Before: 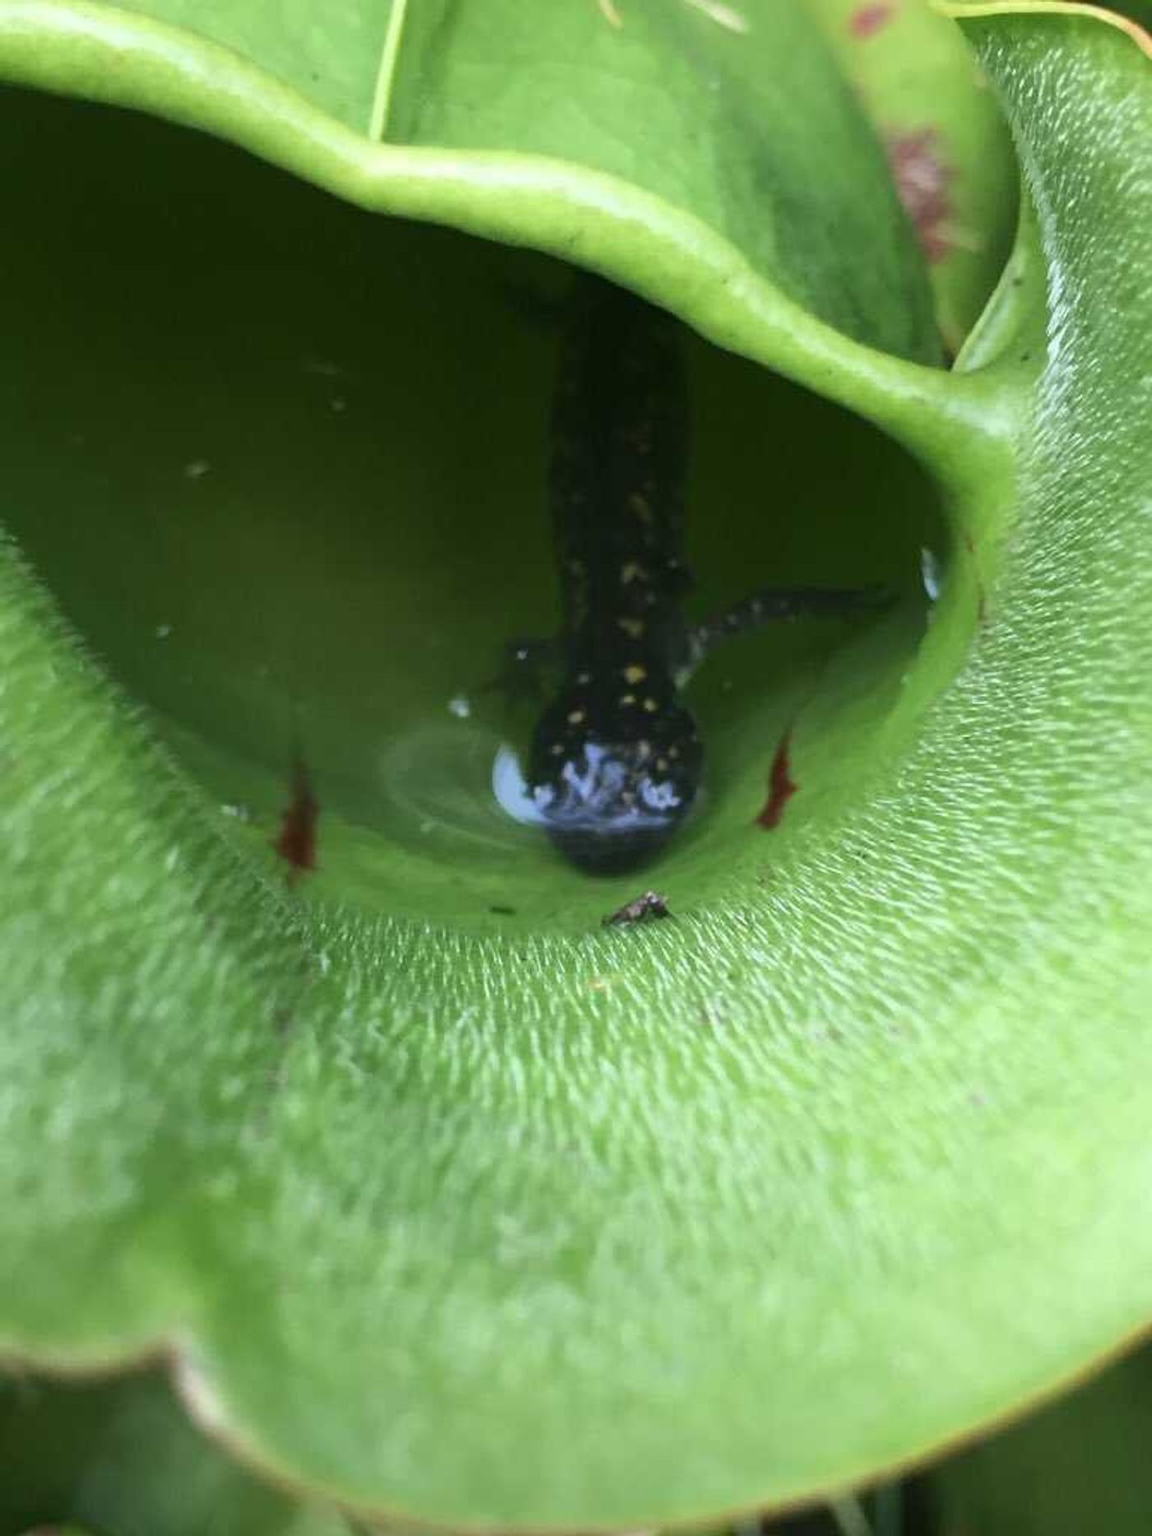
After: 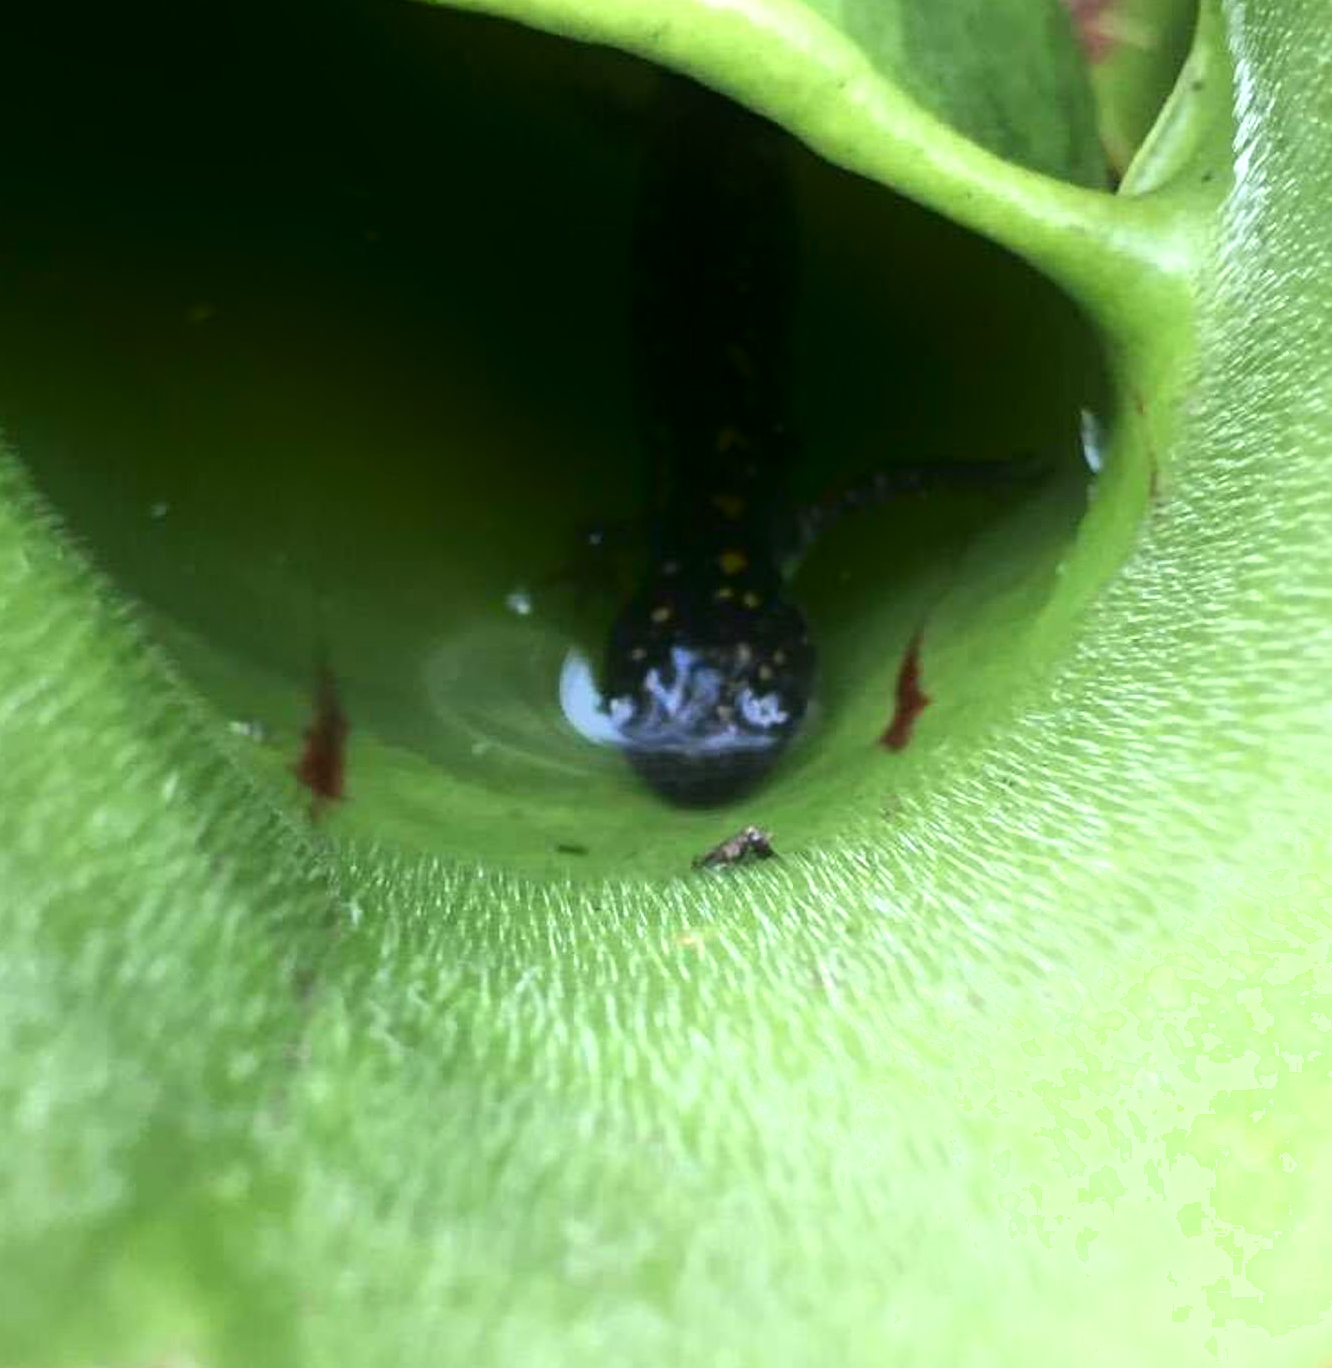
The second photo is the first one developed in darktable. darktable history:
tone equalizer: -8 EV -0.413 EV, -7 EV -0.378 EV, -6 EV -0.314 EV, -5 EV -0.242 EV, -3 EV 0.23 EV, -2 EV 0.361 EV, -1 EV 0.379 EV, +0 EV 0.436 EV
crop and rotate: left 2.843%, top 13.814%, right 1.953%, bottom 12.886%
shadows and highlights: shadows -71.7, highlights 35.7, shadows color adjustment 99.16%, highlights color adjustment 0.562%, soften with gaussian
